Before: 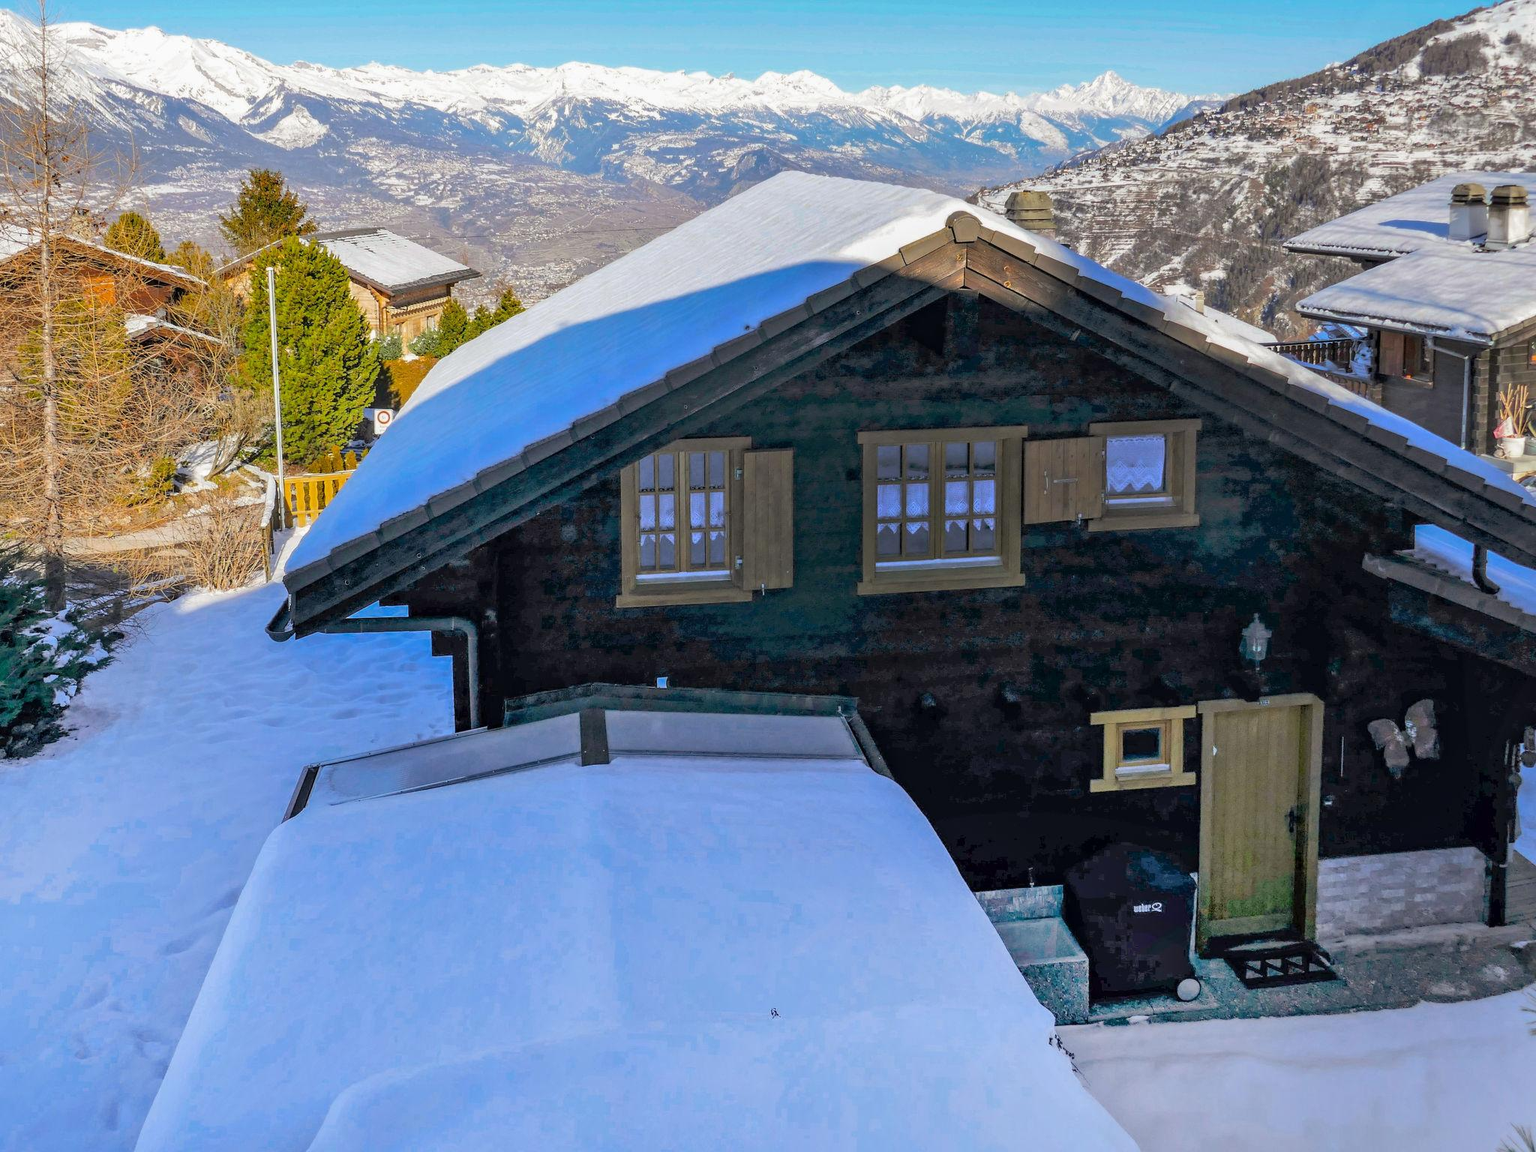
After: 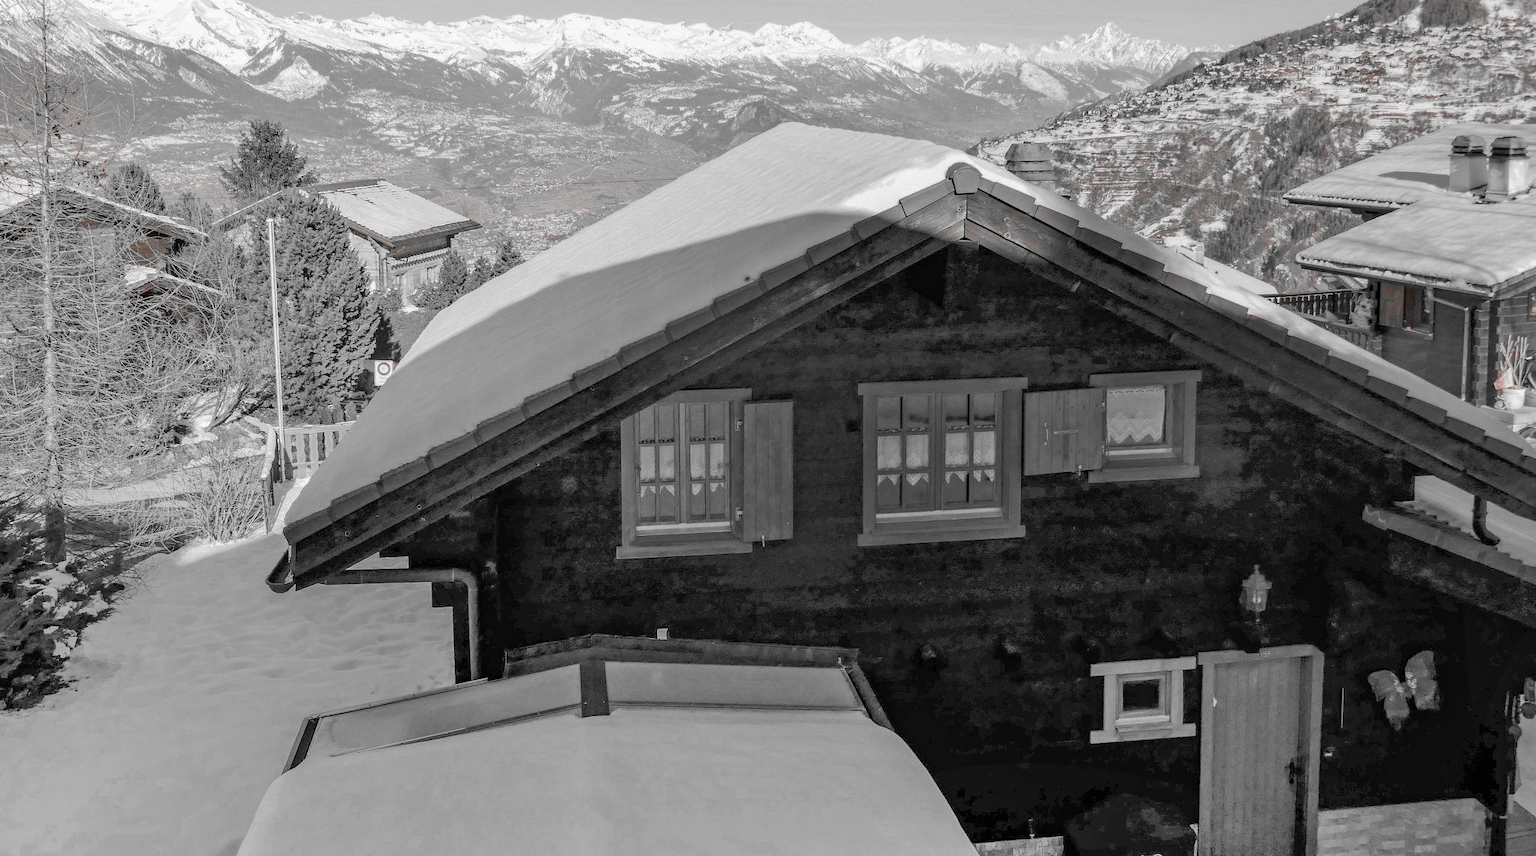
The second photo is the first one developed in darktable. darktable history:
crop: top 4.279%, bottom 21.366%
base curve: curves: ch0 [(0, 0) (0.235, 0.266) (0.503, 0.496) (0.786, 0.72) (1, 1)]
exposure: exposure -0.001 EV, compensate highlight preservation false
color zones: curves: ch1 [(0, 0.006) (0.094, 0.285) (0.171, 0.001) (0.429, 0.001) (0.571, 0.003) (0.714, 0.004) (0.857, 0.004) (1, 0.006)]
